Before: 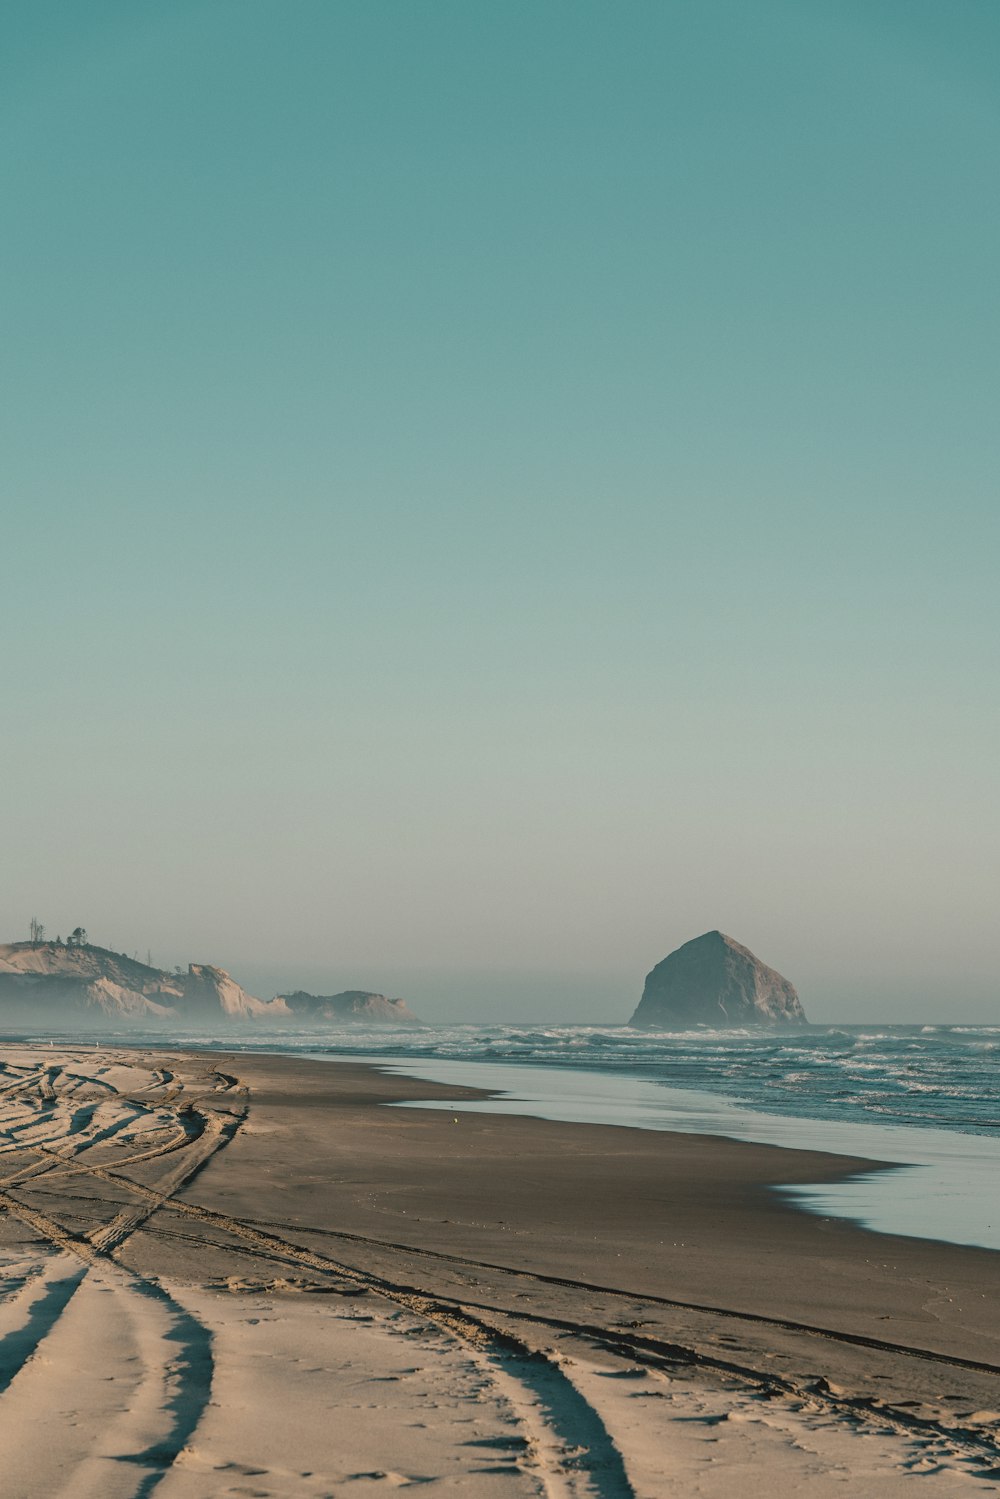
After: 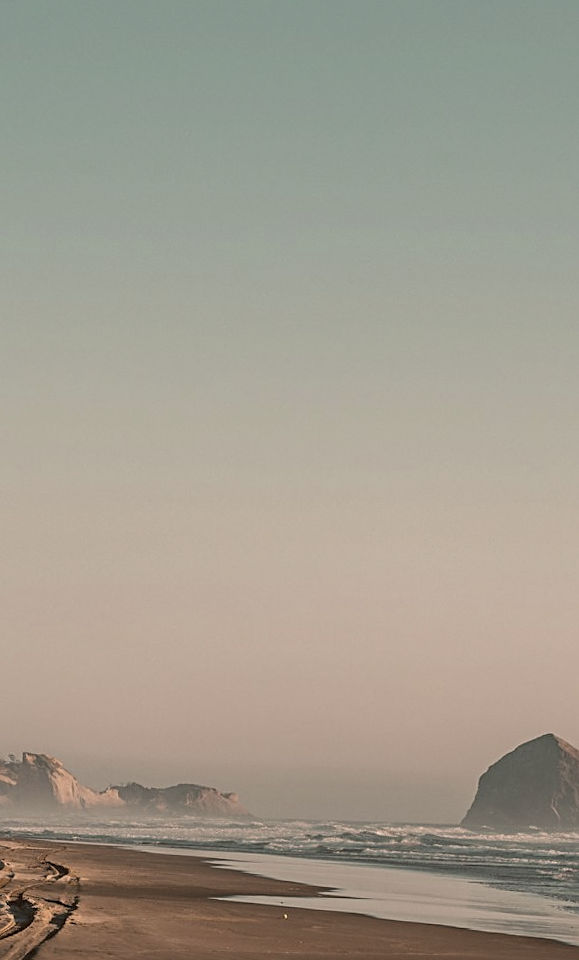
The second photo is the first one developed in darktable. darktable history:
rotate and perspective: rotation 1.57°, crop left 0.018, crop right 0.982, crop top 0.039, crop bottom 0.961
color correction: highlights a* 10.21, highlights b* 9.79, shadows a* 8.61, shadows b* 7.88, saturation 0.8
crop: left 16.202%, top 11.208%, right 26.045%, bottom 20.557%
sharpen: on, module defaults
